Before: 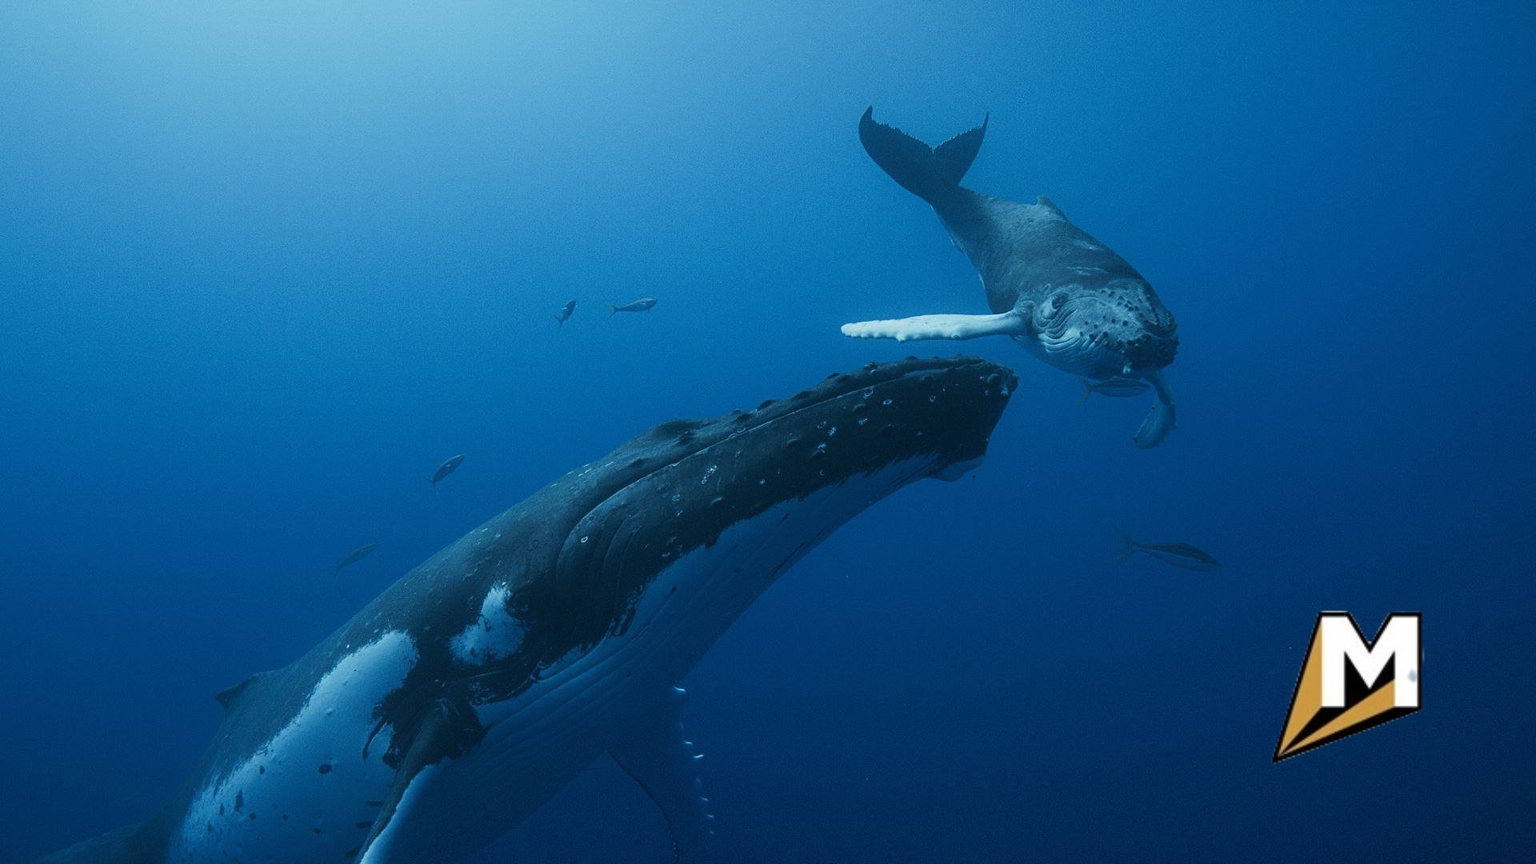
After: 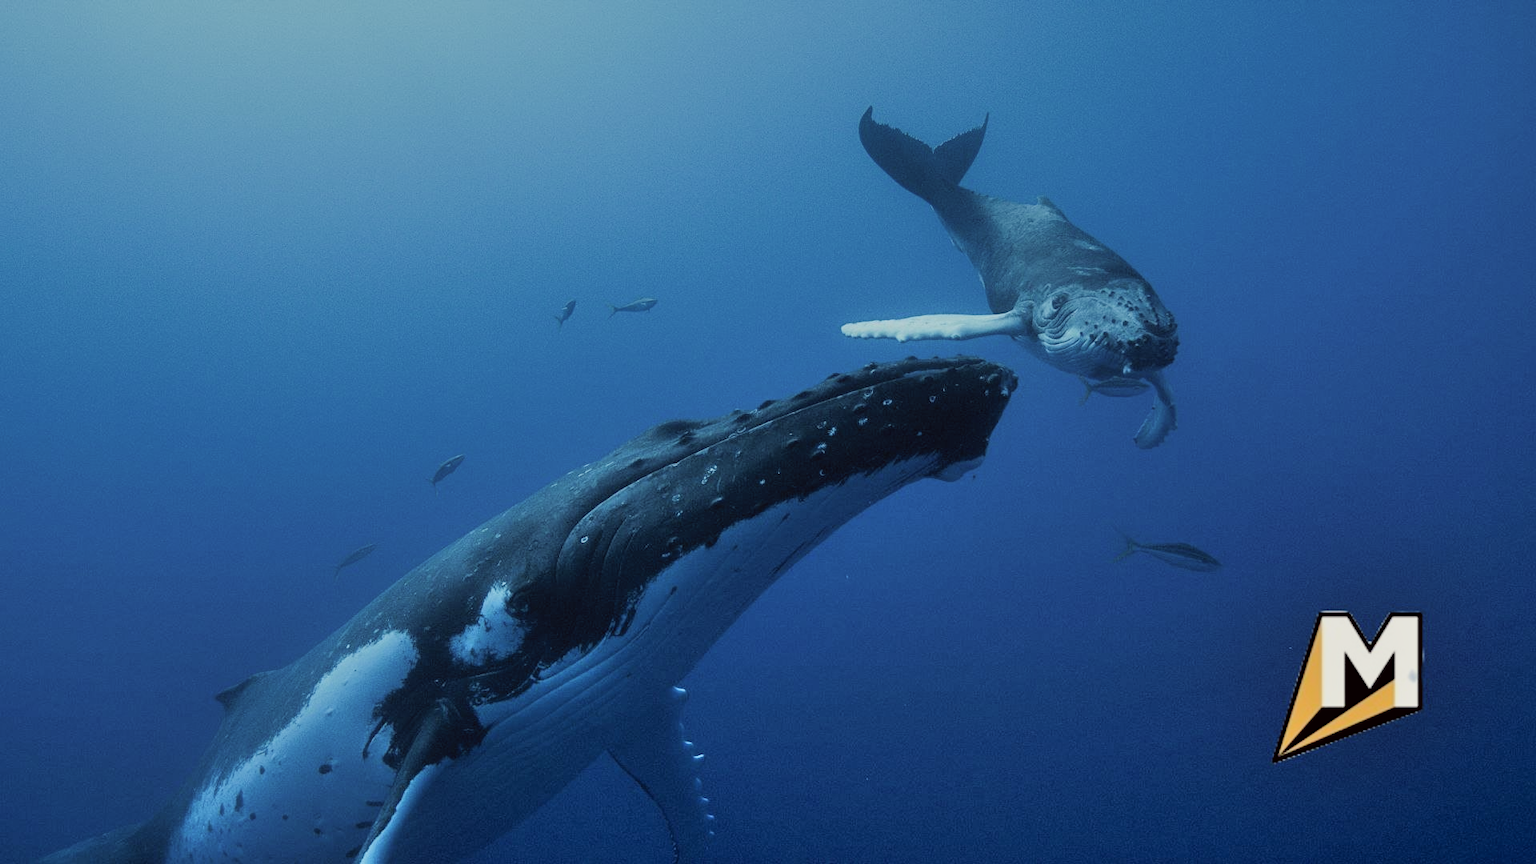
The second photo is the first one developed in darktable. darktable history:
filmic rgb: black relative exposure -7.96 EV, white relative exposure 4.17 EV, hardness 4.03, latitude 51.48%, contrast 1.013, shadows ↔ highlights balance 5.01%
contrast brightness saturation: saturation -0.035
shadows and highlights: low approximation 0.01, soften with gaussian
color correction: highlights a* -1.06, highlights b* 4.62, shadows a* 3.58
